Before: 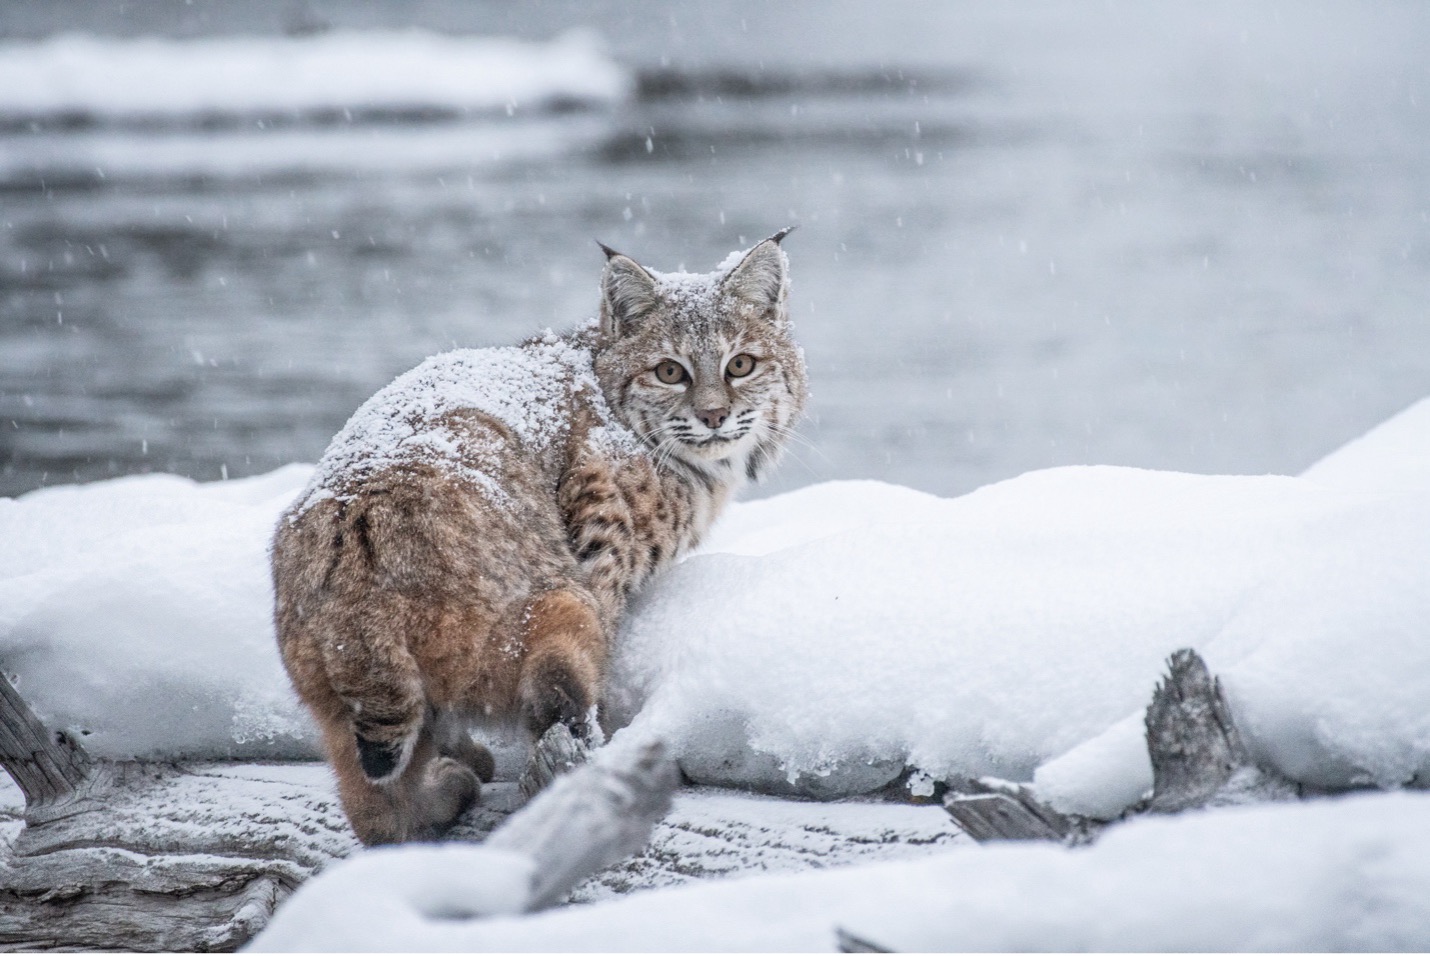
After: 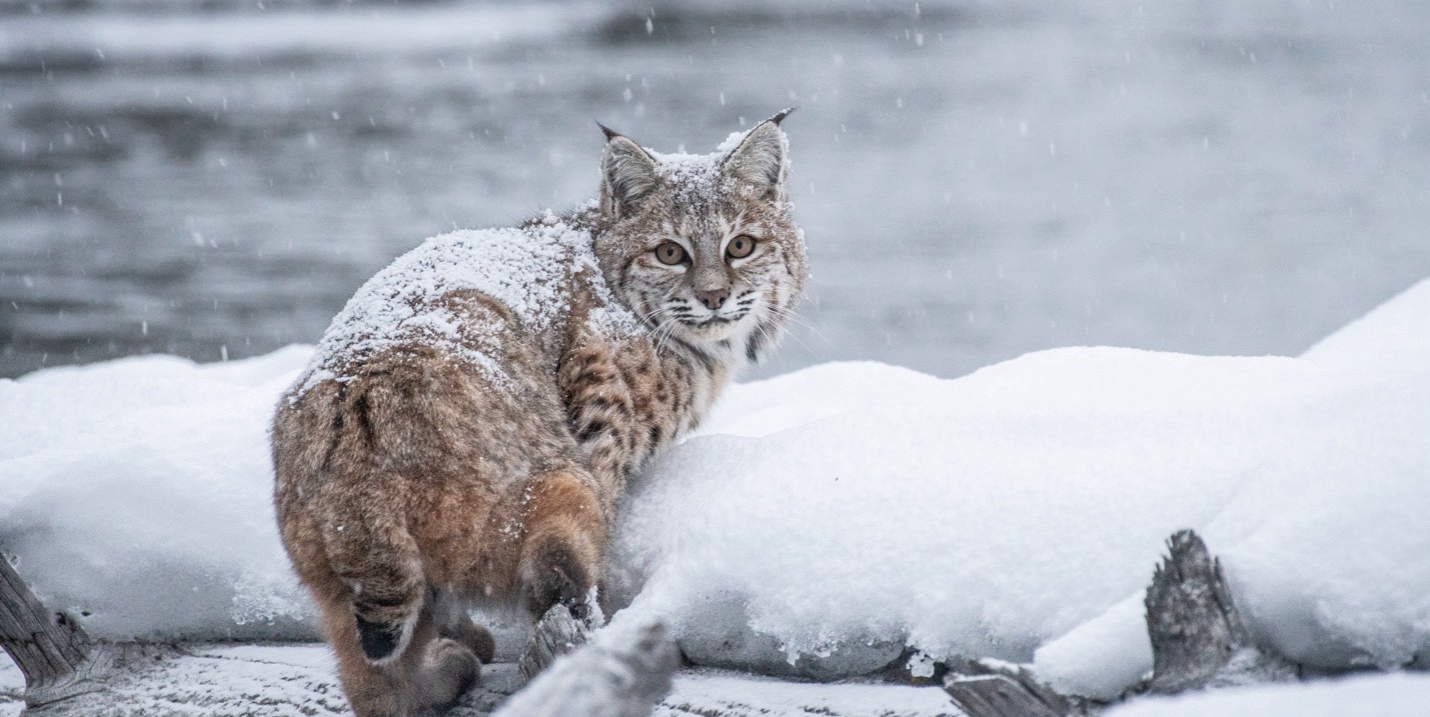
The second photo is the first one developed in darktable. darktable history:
shadows and highlights: shadows 37.27, highlights -28.18, soften with gaussian
crop and rotate: top 12.5%, bottom 12.5%
